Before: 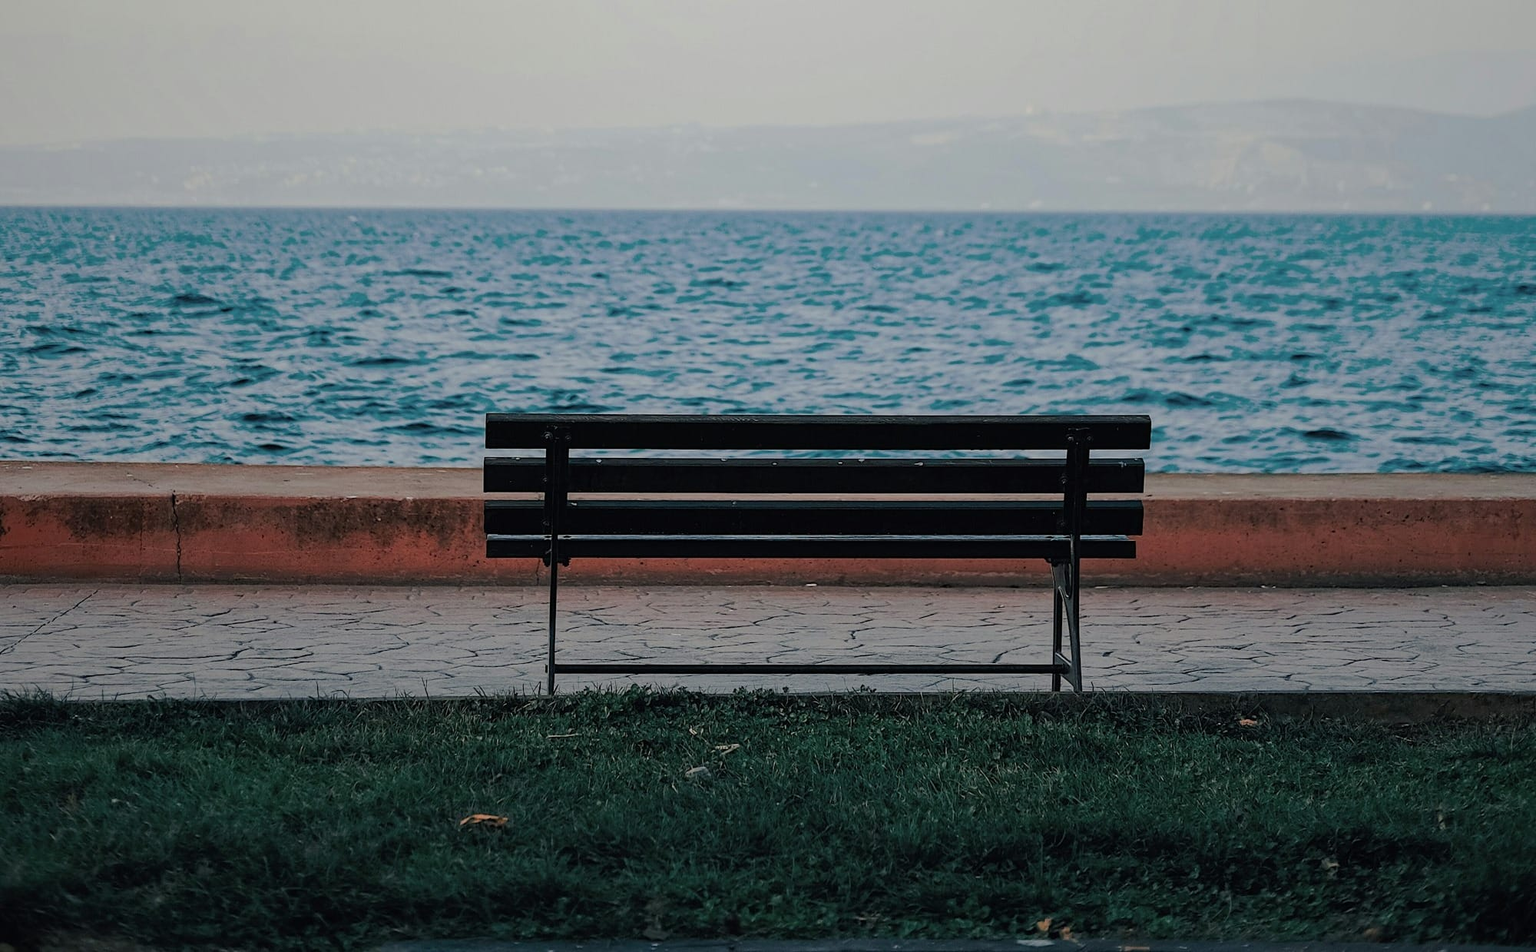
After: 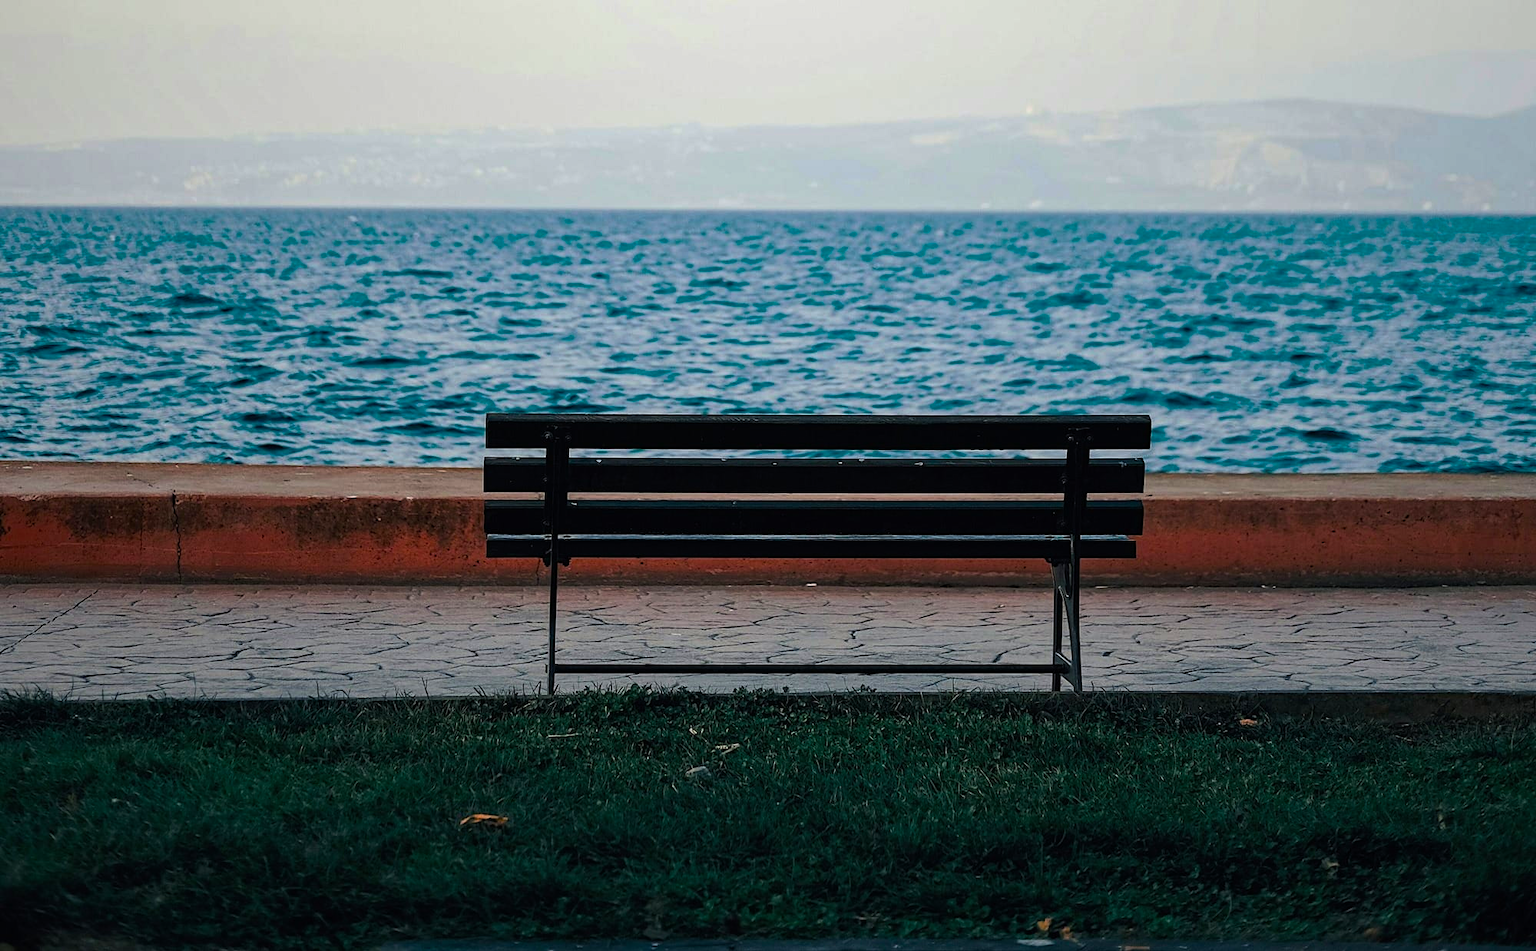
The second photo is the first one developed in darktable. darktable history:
color balance rgb: power › hue 310.3°, highlights gain › luminance 15.055%, perceptual saturation grading › global saturation 39.372%, perceptual brilliance grading › highlights 14.547%, perceptual brilliance grading › mid-tones -5.151%, perceptual brilliance grading › shadows -27.586%, global vibrance 25.148%
